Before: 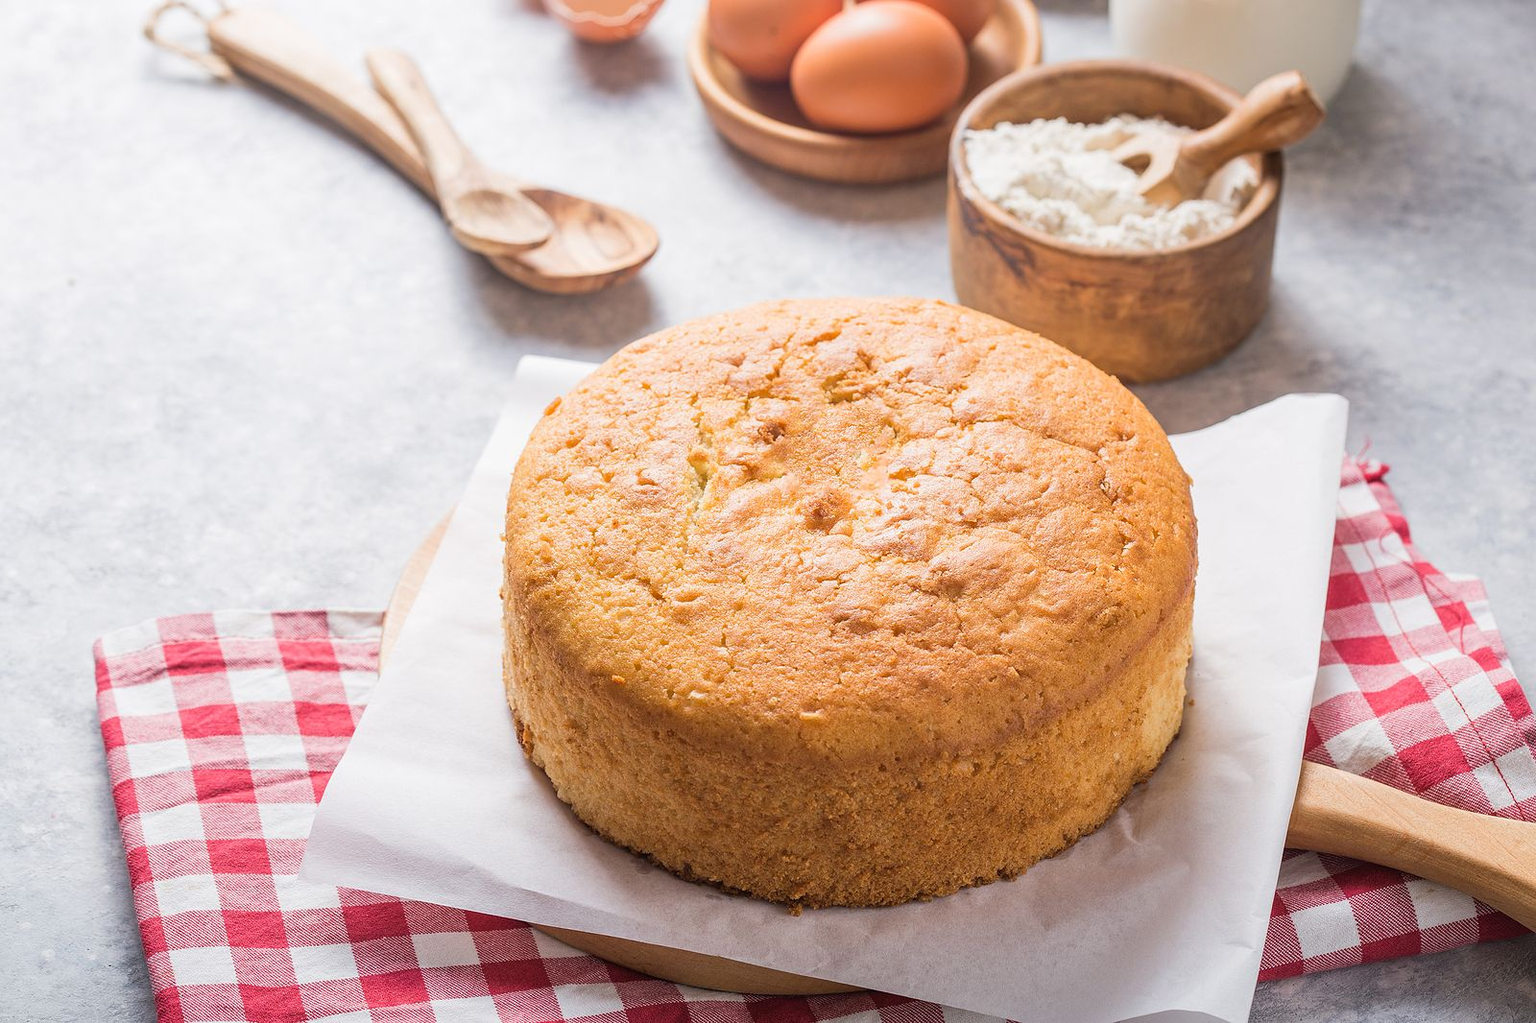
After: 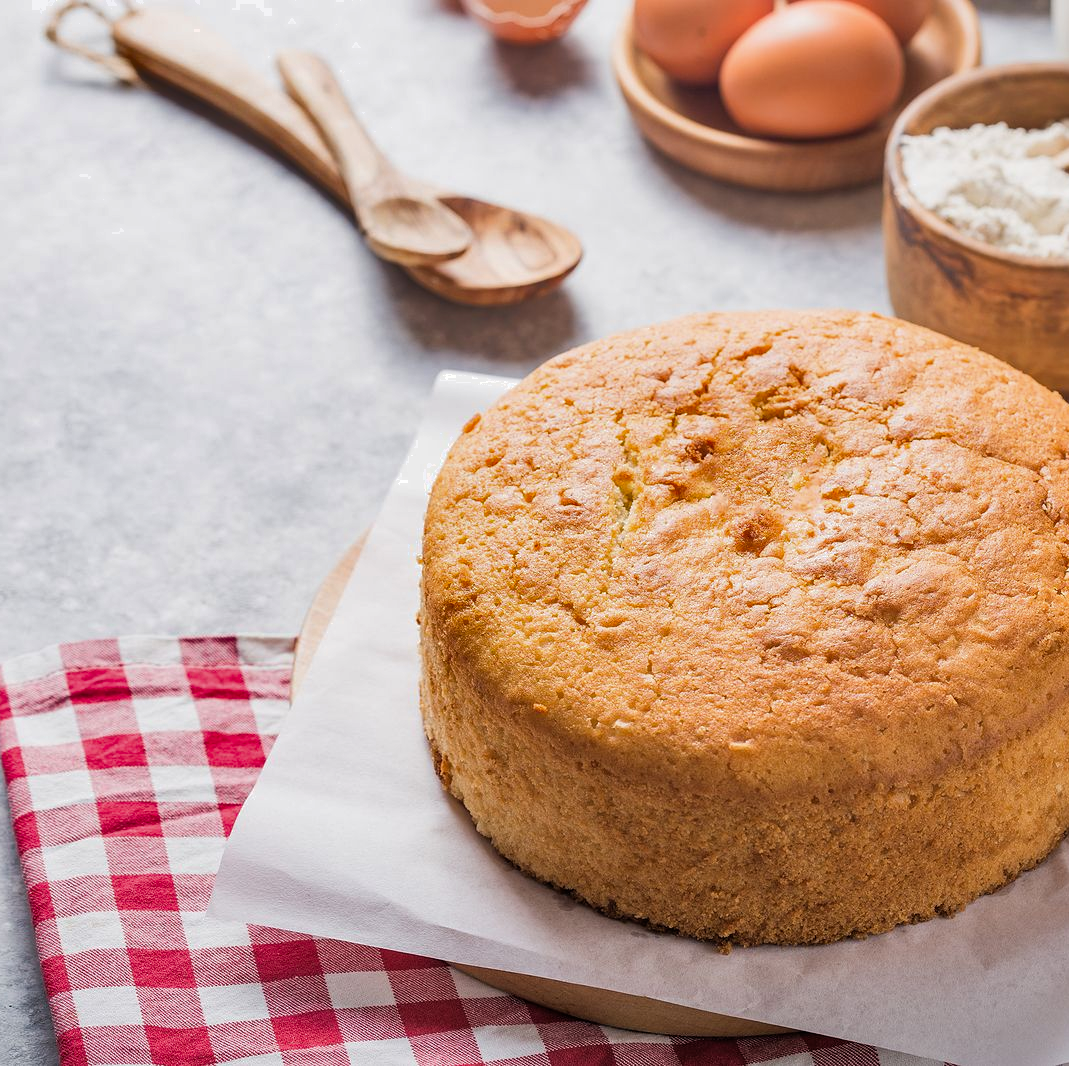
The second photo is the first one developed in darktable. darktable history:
shadows and highlights: highlights color adjustment 89.78%, soften with gaussian
crop and rotate: left 6.517%, right 26.661%
filmic rgb: middle gray luminance 18.27%, black relative exposure -11.6 EV, white relative exposure 2.59 EV, target black luminance 0%, hardness 8.46, latitude 98.88%, contrast 1.081, shadows ↔ highlights balance 0.45%, iterations of high-quality reconstruction 0
